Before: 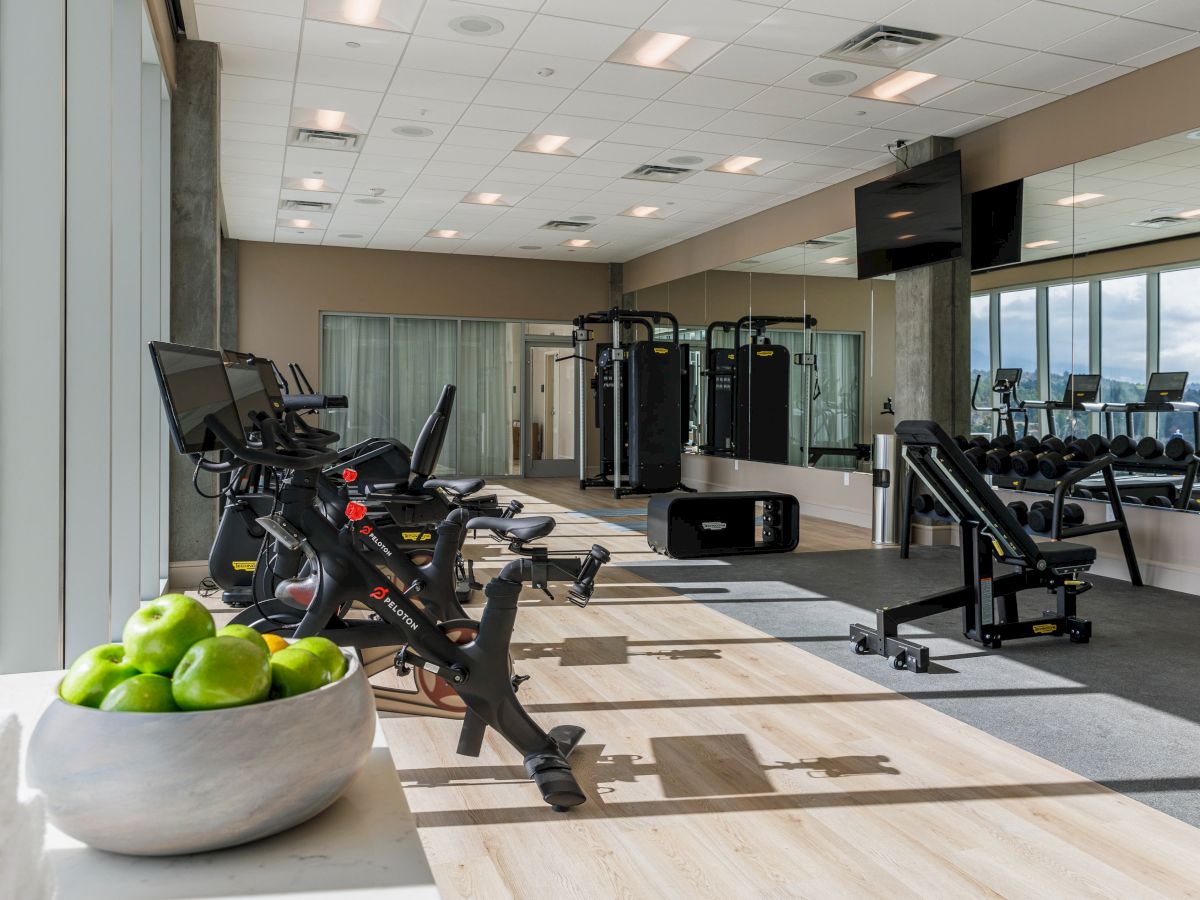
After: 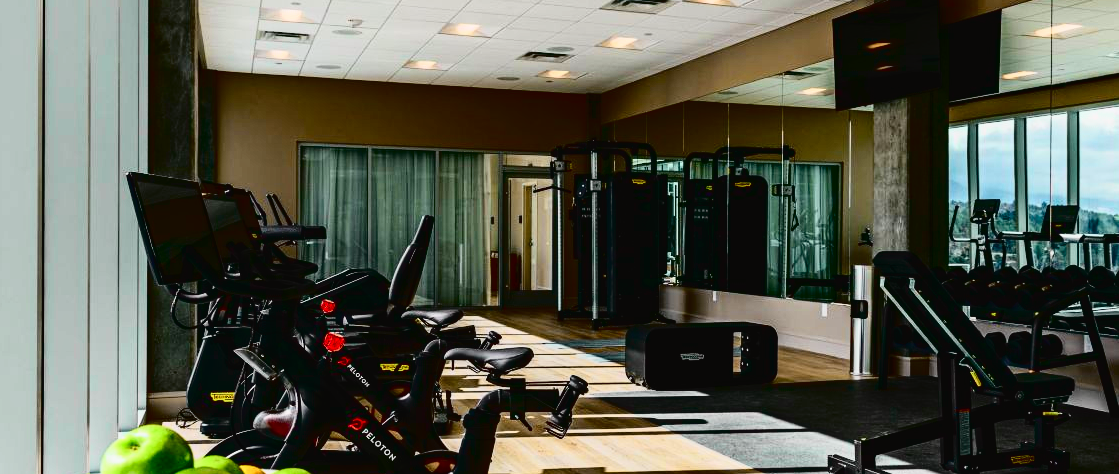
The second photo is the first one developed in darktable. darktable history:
haze removal: compatibility mode true, adaptive false
tone curve: curves: ch0 [(0, 0.022) (0.177, 0.086) (0.392, 0.438) (0.704, 0.844) (0.858, 0.938) (1, 0.981)]; ch1 [(0, 0) (0.402, 0.36) (0.476, 0.456) (0.498, 0.497) (0.518, 0.521) (0.58, 0.598) (0.619, 0.65) (0.692, 0.737) (1, 1)]; ch2 [(0, 0) (0.415, 0.438) (0.483, 0.499) (0.503, 0.503) (0.526, 0.532) (0.563, 0.604) (0.626, 0.697) (0.699, 0.753) (0.997, 0.858)], color space Lab, independent channels, preserve colors none
crop: left 1.849%, top 18.869%, right 4.888%, bottom 28.358%
exposure: black level correction 0.006, exposure -0.219 EV, compensate highlight preservation false
contrast brightness saturation: contrast 0.192, brightness -0.102, saturation 0.205
